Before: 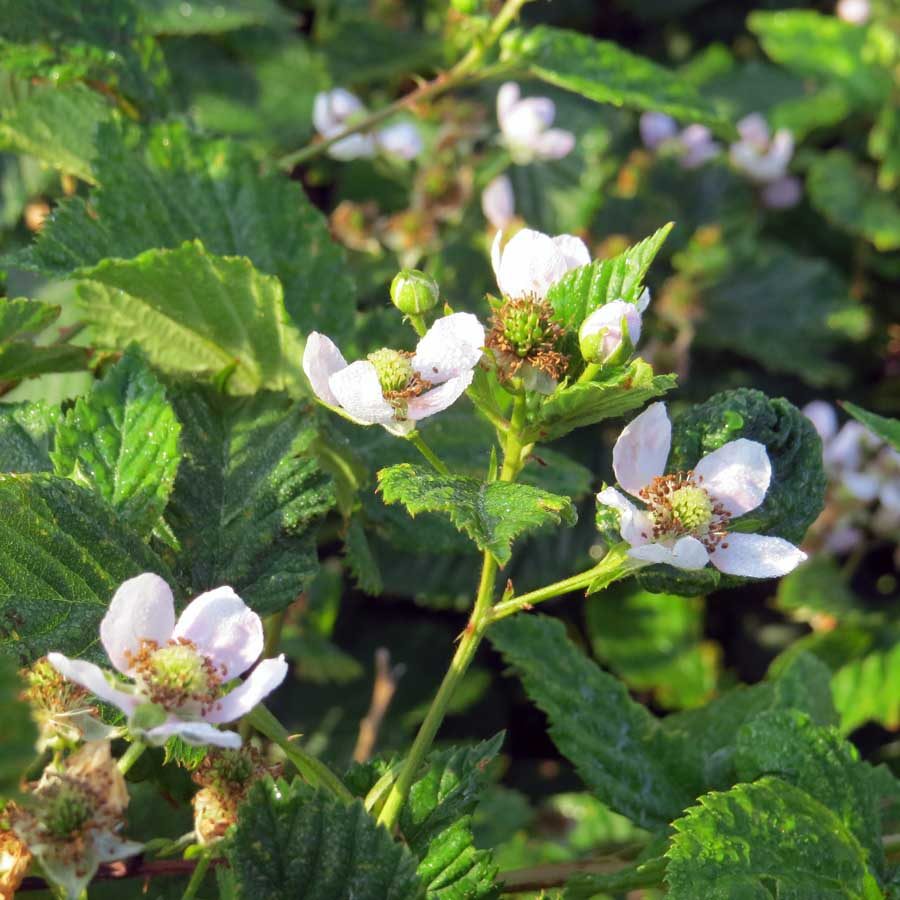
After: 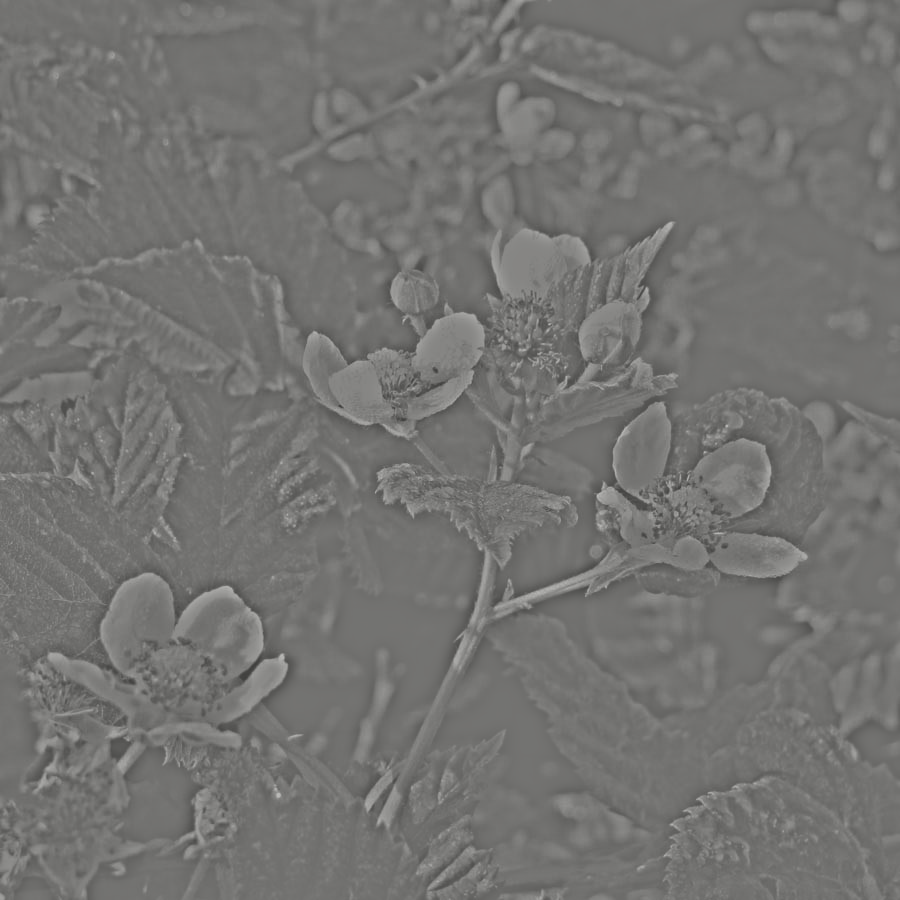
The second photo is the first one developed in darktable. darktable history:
exposure: black level correction -0.071, exposure 0.5 EV, compensate highlight preservation false
shadows and highlights: shadows 40, highlights -60
highpass: sharpness 25.84%, contrast boost 14.94%
color zones: curves: ch0 [(0.25, 0.5) (0.463, 0.627) (0.484, 0.637) (0.75, 0.5)]
tone curve: curves: ch0 [(0, 0) (0.059, 0.027) (0.162, 0.125) (0.304, 0.279) (0.547, 0.532) (0.828, 0.815) (1, 0.983)]; ch1 [(0, 0) (0.23, 0.166) (0.34, 0.308) (0.371, 0.337) (0.429, 0.411) (0.477, 0.462) (0.499, 0.498) (0.529, 0.537) (0.559, 0.582) (0.743, 0.798) (1, 1)]; ch2 [(0, 0) (0.431, 0.414) (0.498, 0.503) (0.524, 0.528) (0.568, 0.546) (0.6, 0.597) (0.634, 0.645) (0.728, 0.742) (1, 1)], color space Lab, independent channels, preserve colors none
